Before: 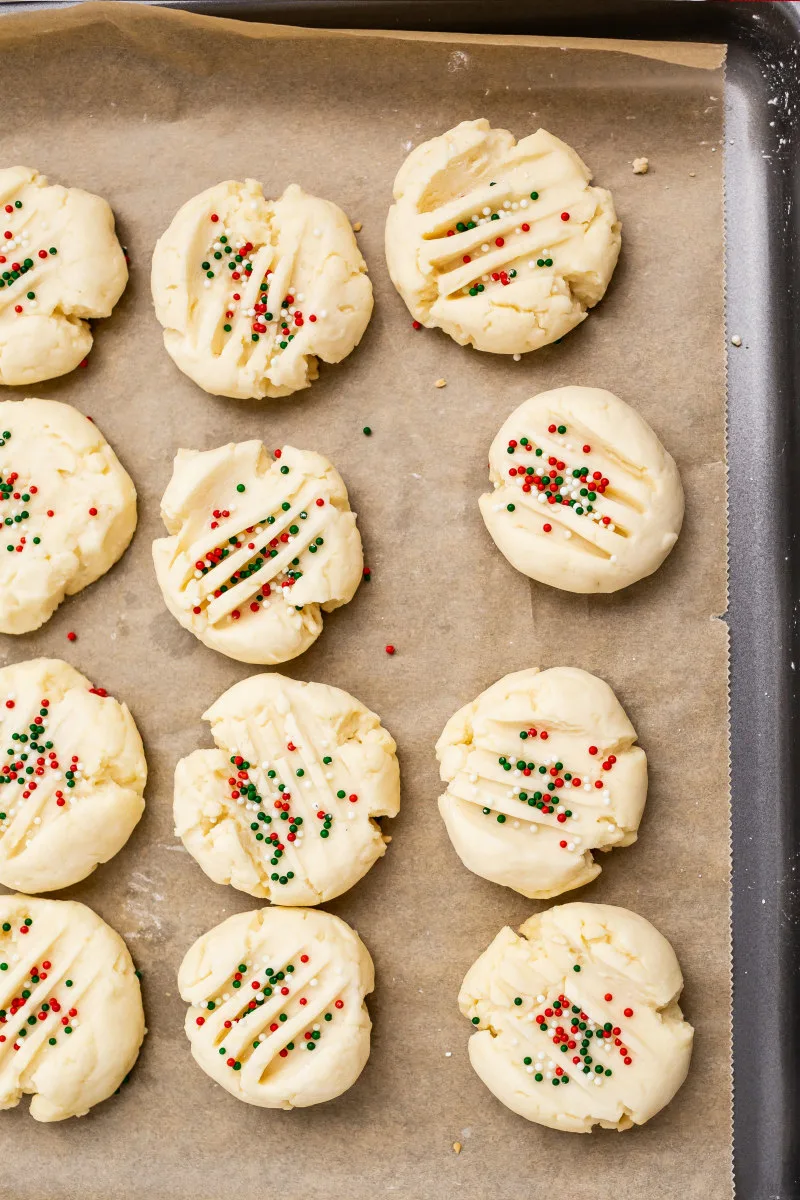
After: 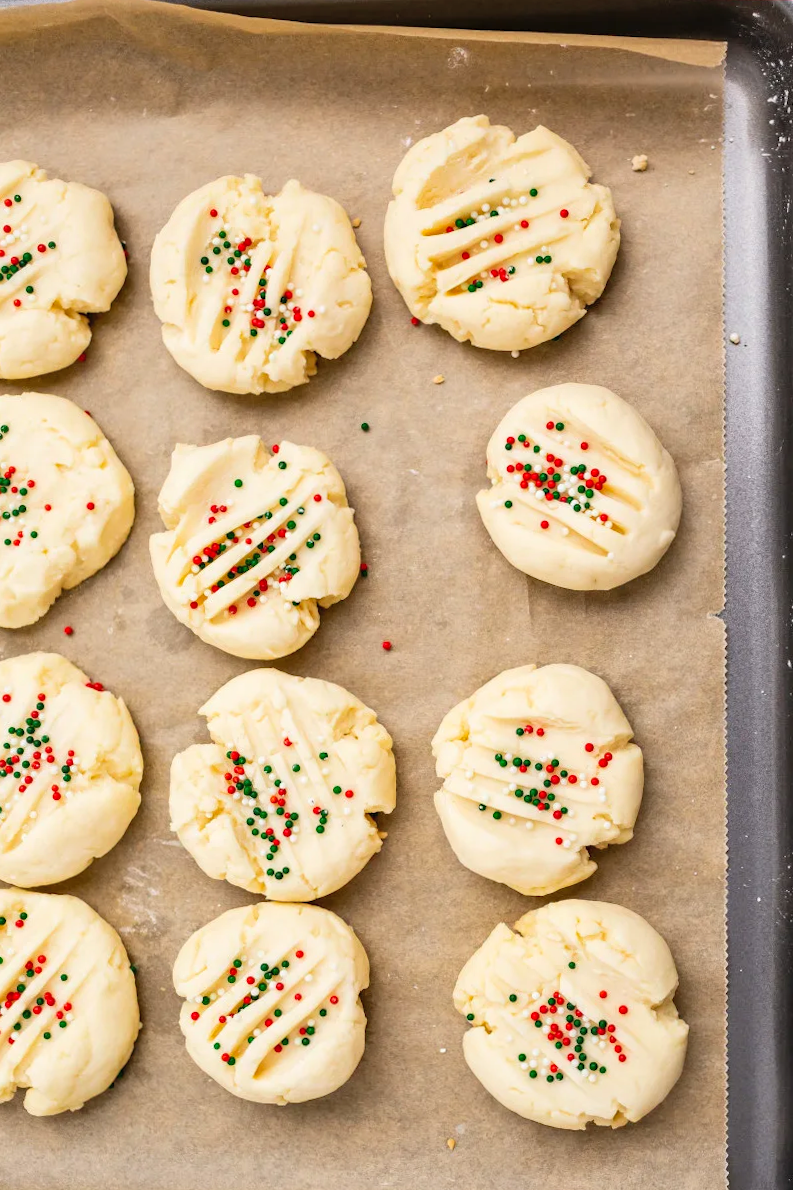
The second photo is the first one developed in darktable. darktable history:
crop and rotate: angle -0.31°
contrast brightness saturation: contrast 0.026, brightness 0.068, saturation 0.127
